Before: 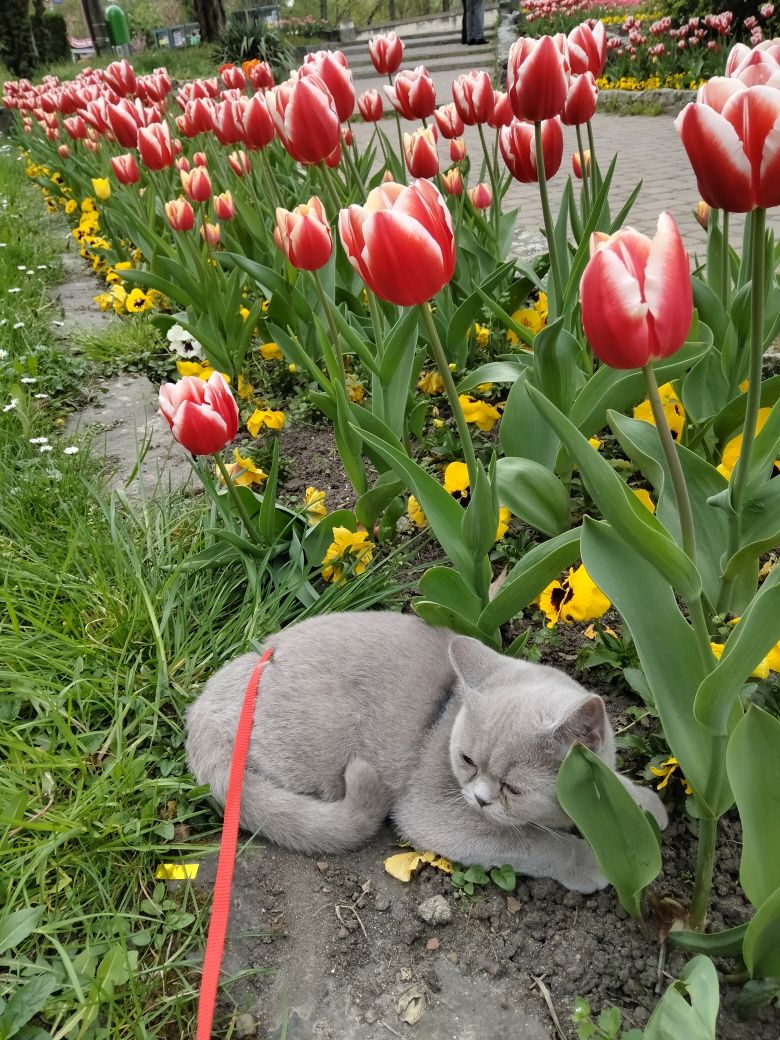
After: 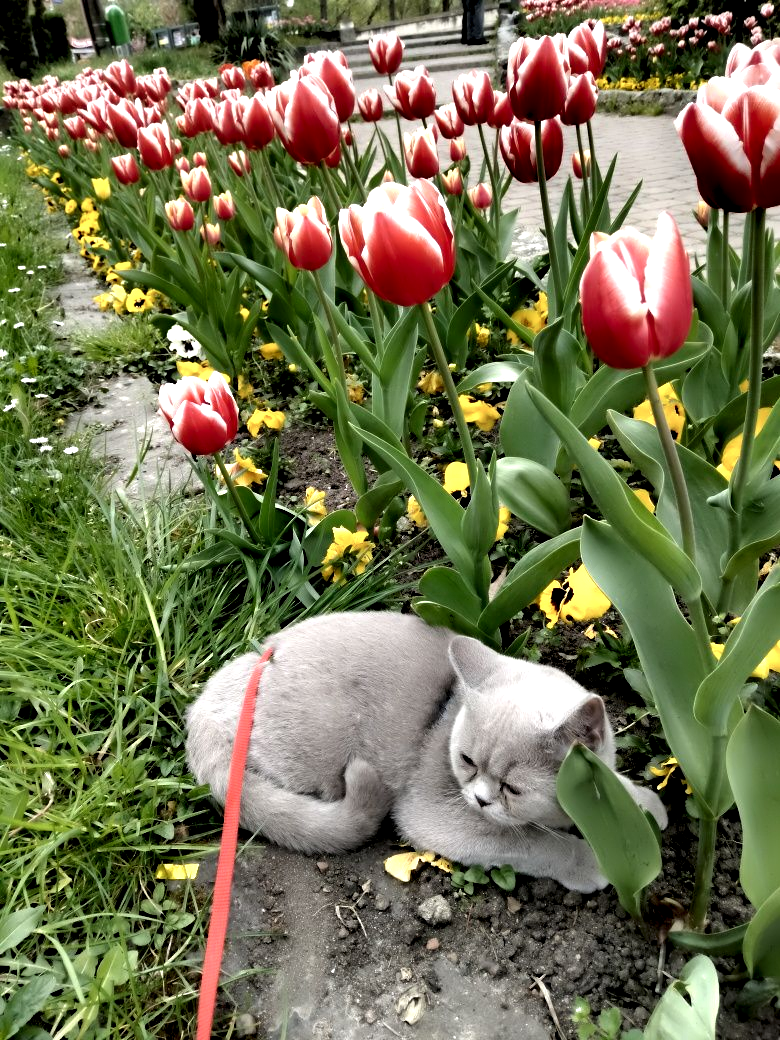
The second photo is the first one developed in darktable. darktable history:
base curve: preserve colors none
contrast equalizer: y [[0.783, 0.666, 0.575, 0.77, 0.556, 0.501], [0.5 ×6], [0.5 ×6], [0, 0.02, 0.272, 0.399, 0.062, 0], [0 ×6]]
